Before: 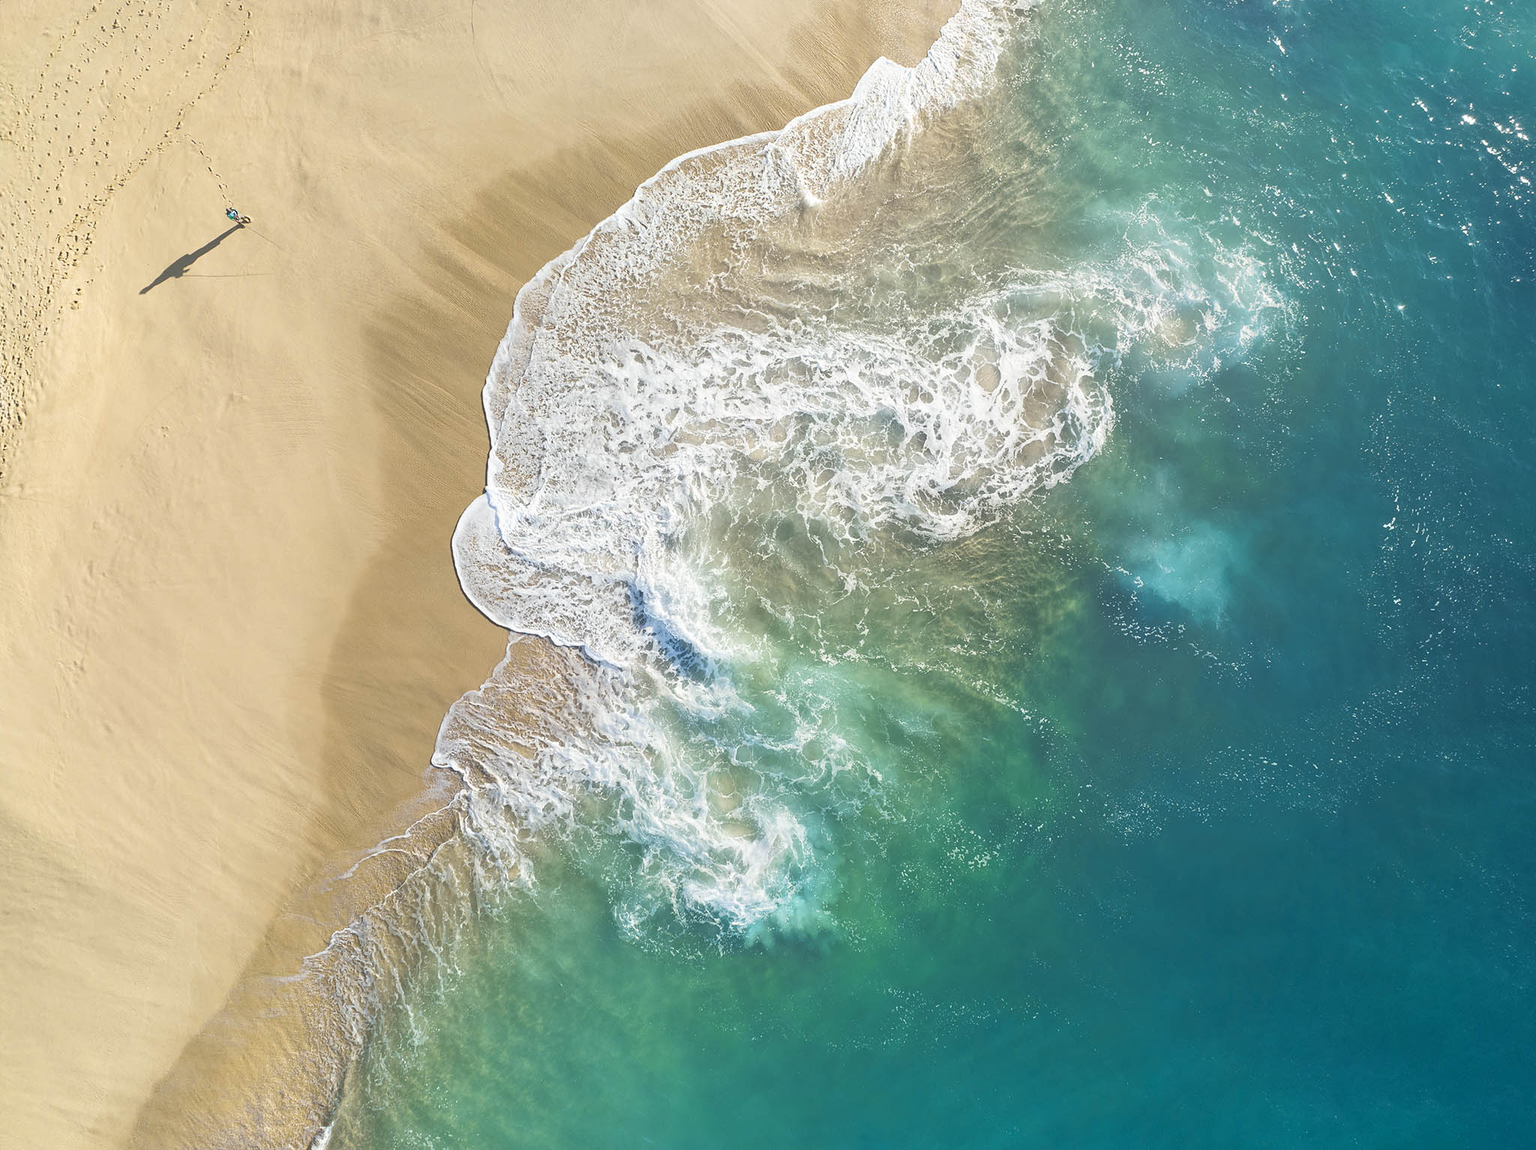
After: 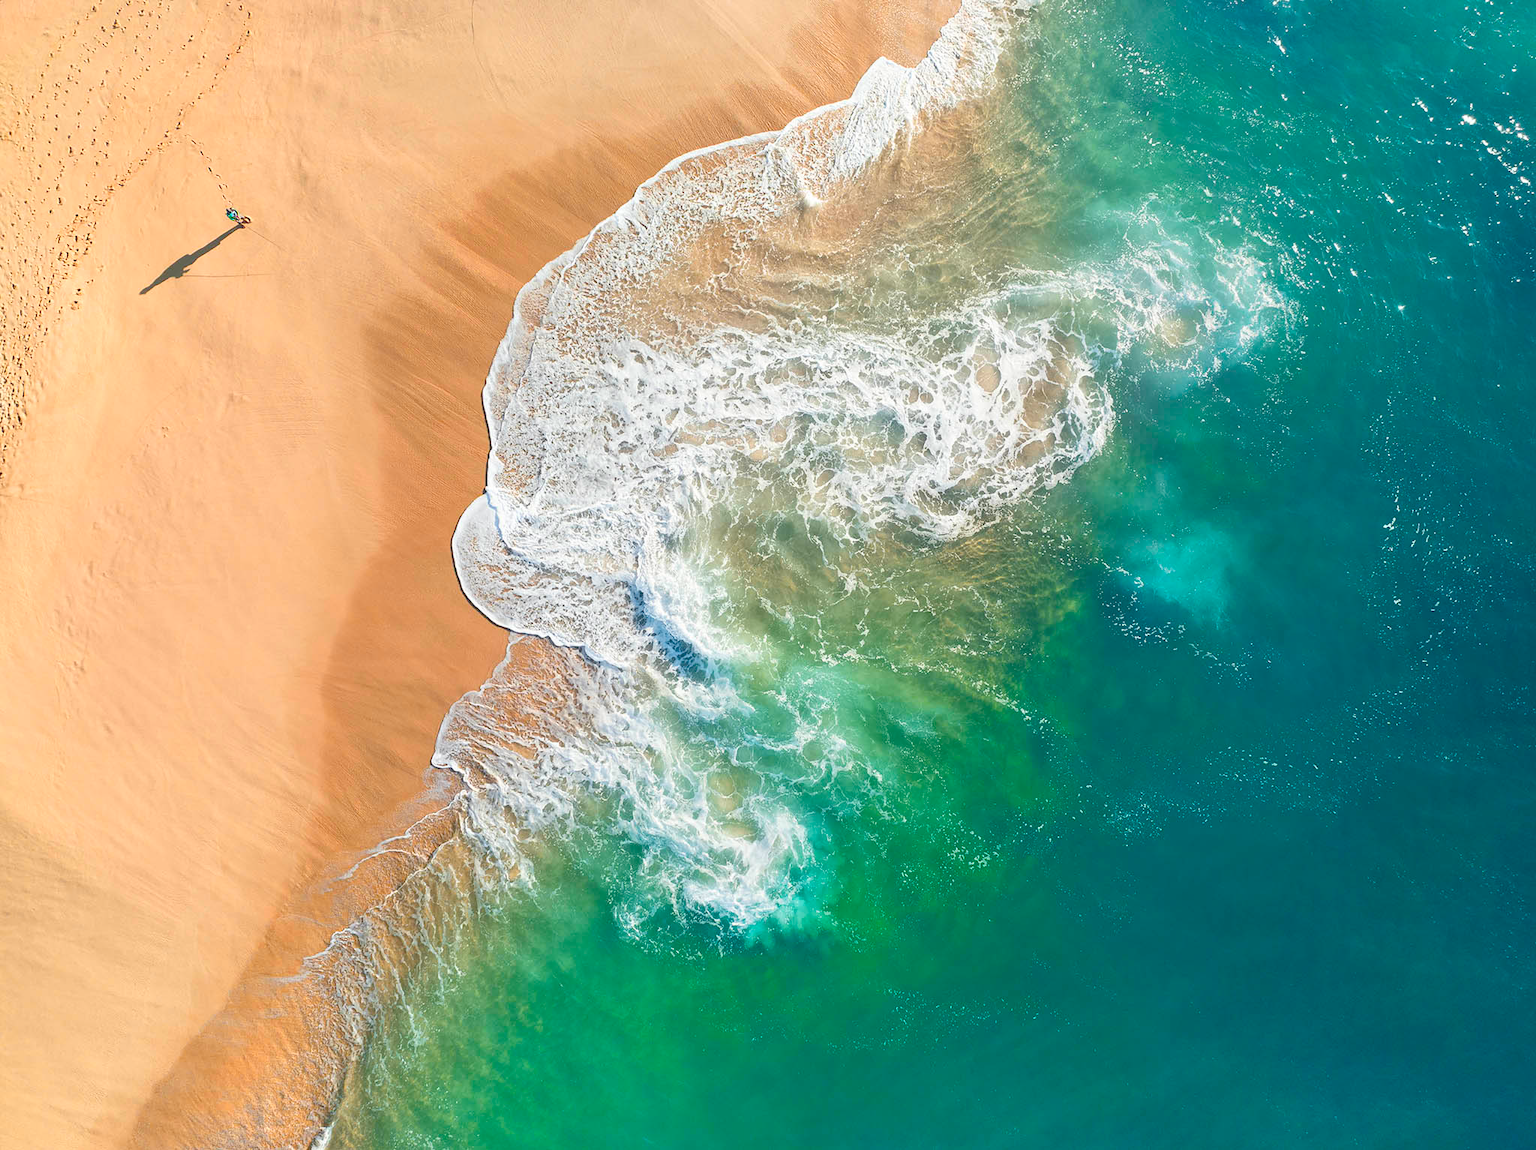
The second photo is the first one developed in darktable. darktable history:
exposure: black level correction 0.009, compensate highlight preservation false
color zones: curves: ch1 [(0.24, 0.629) (0.75, 0.5)]; ch2 [(0.255, 0.454) (0.745, 0.491)], mix 102.12%
